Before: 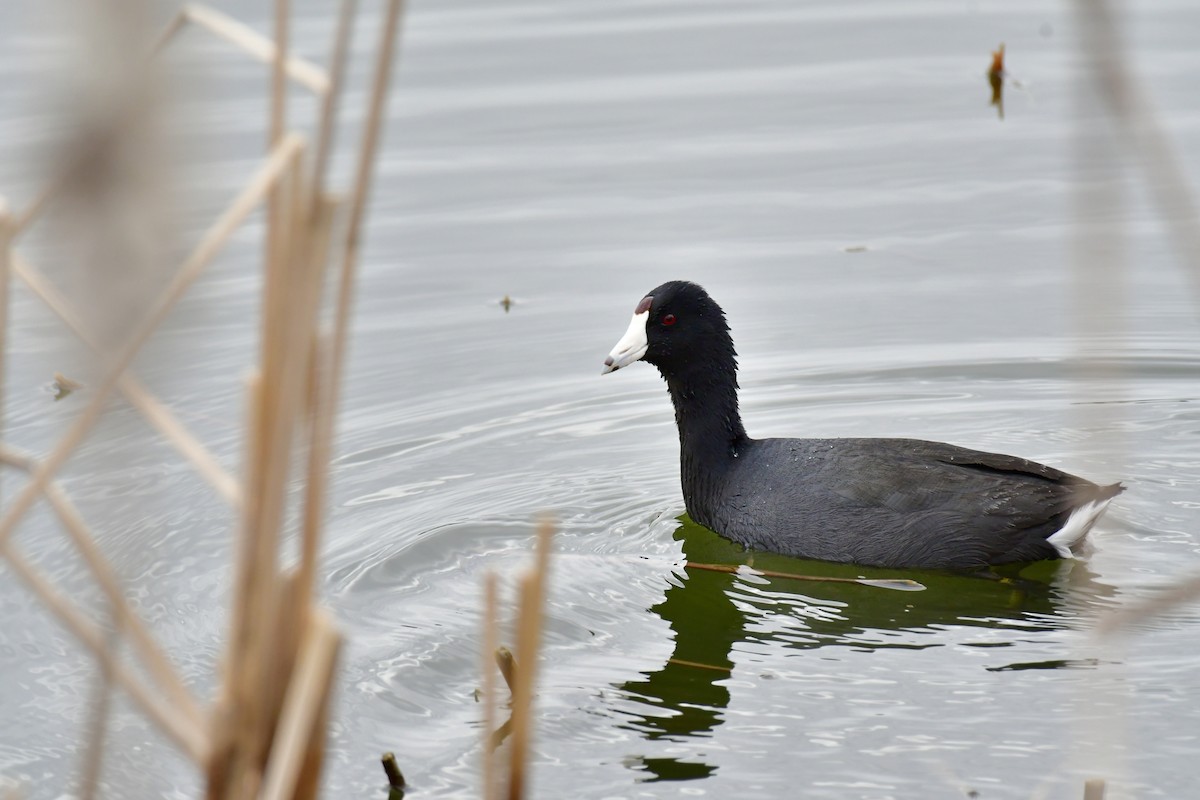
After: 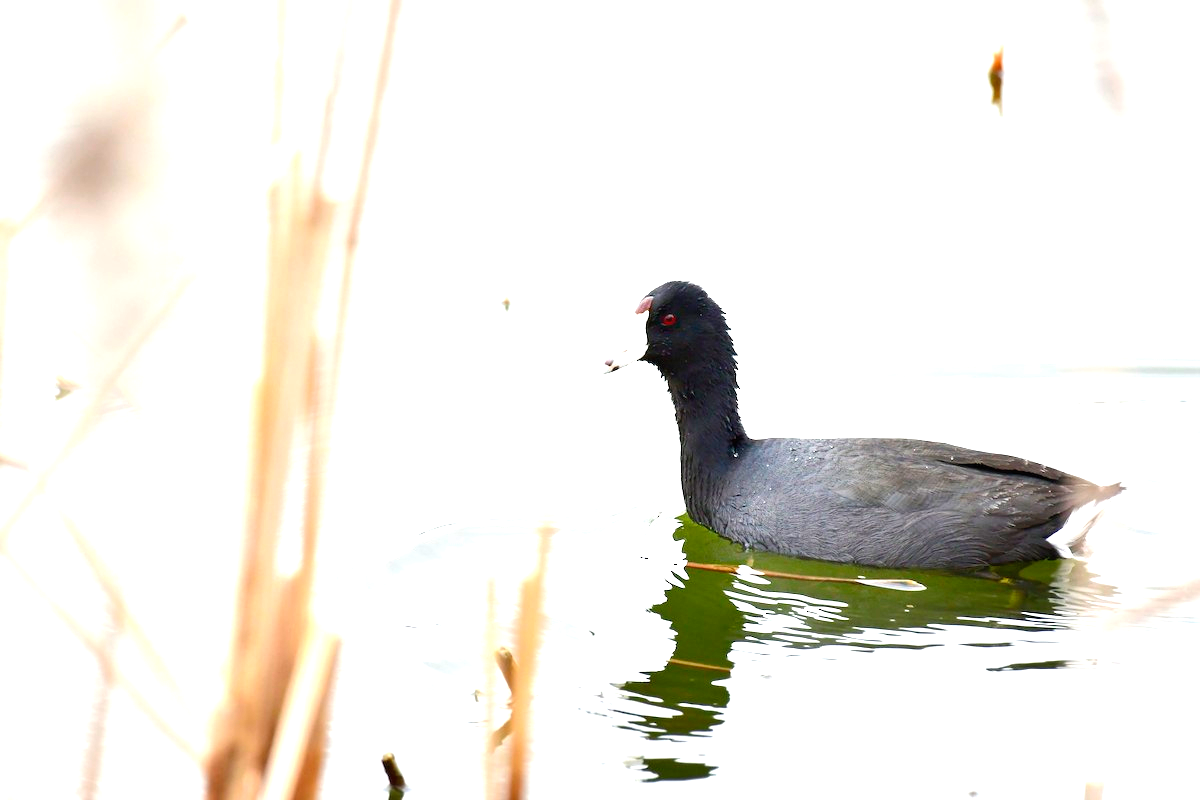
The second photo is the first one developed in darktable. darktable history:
exposure: black level correction 0, exposure 1.57 EV, compensate highlight preservation false
